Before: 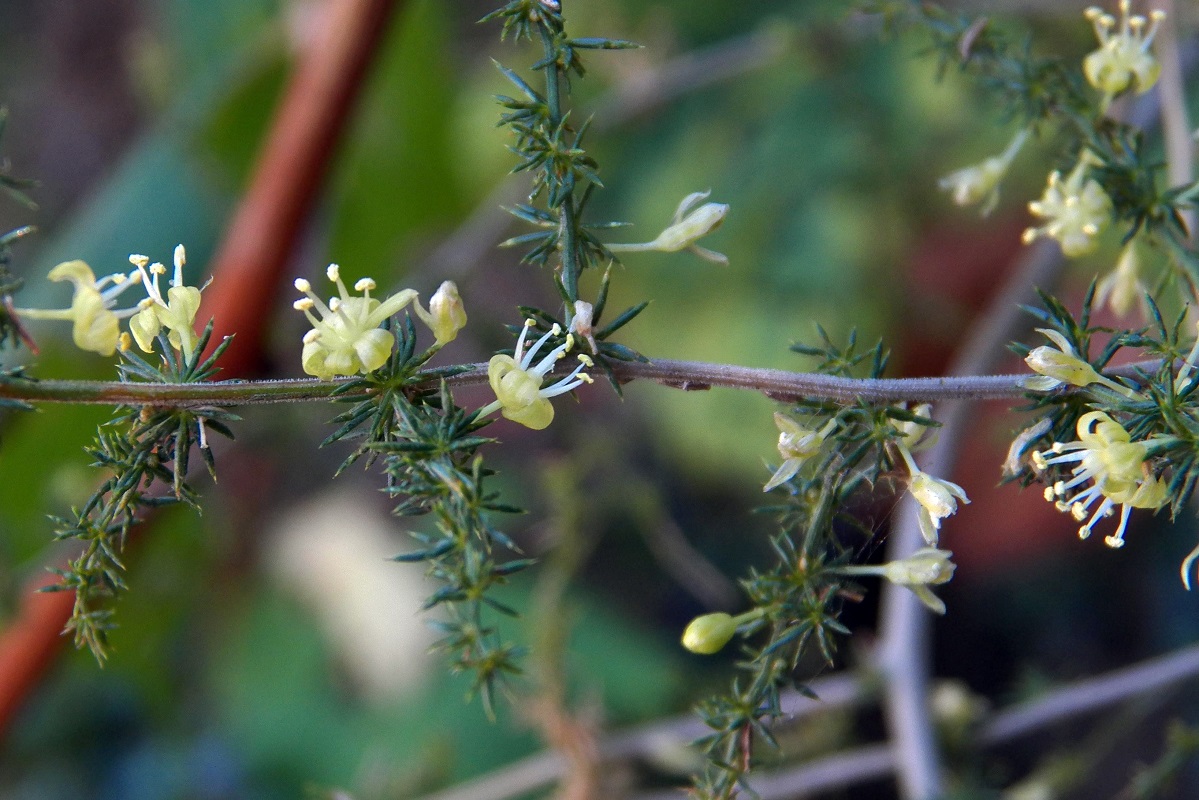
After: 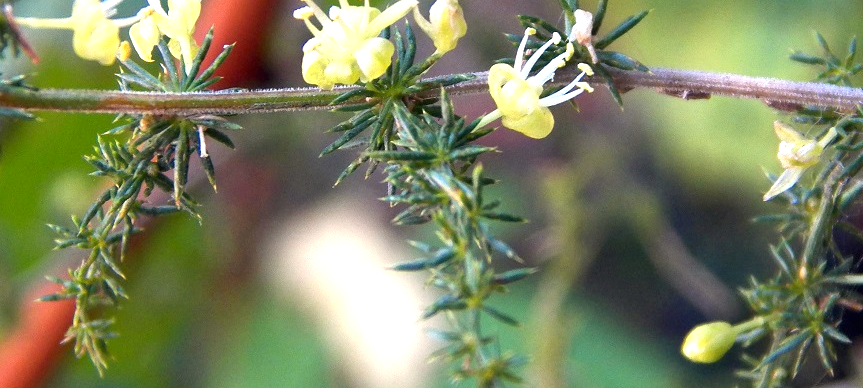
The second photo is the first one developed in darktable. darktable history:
white balance: emerald 1
crop: top 36.498%, right 27.964%, bottom 14.995%
color correction: highlights a* 3.84, highlights b* 5.07
exposure: black level correction 0, exposure 1.1 EV, compensate exposure bias true, compensate highlight preservation false
